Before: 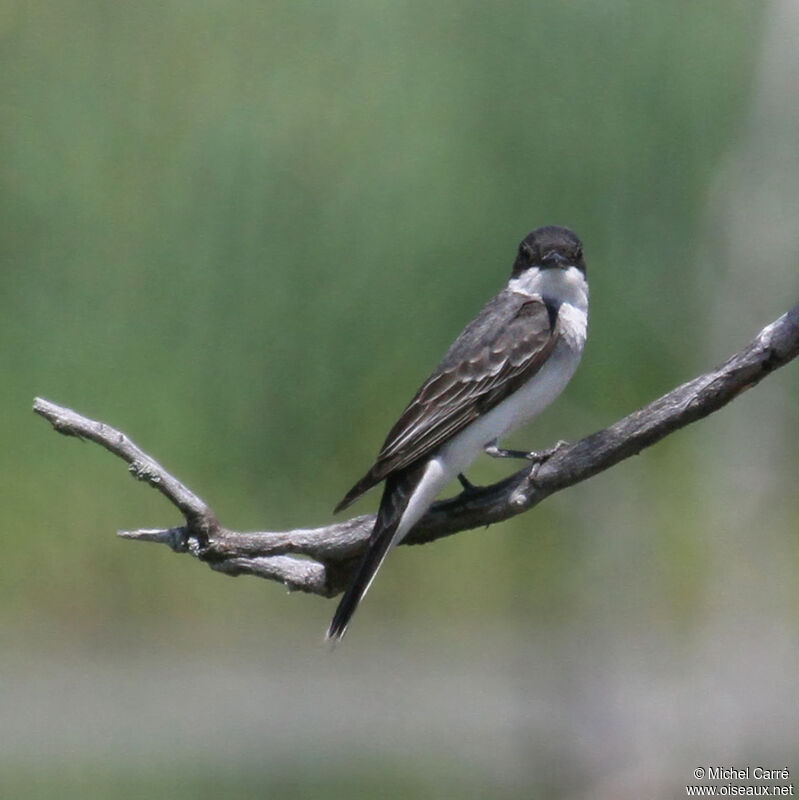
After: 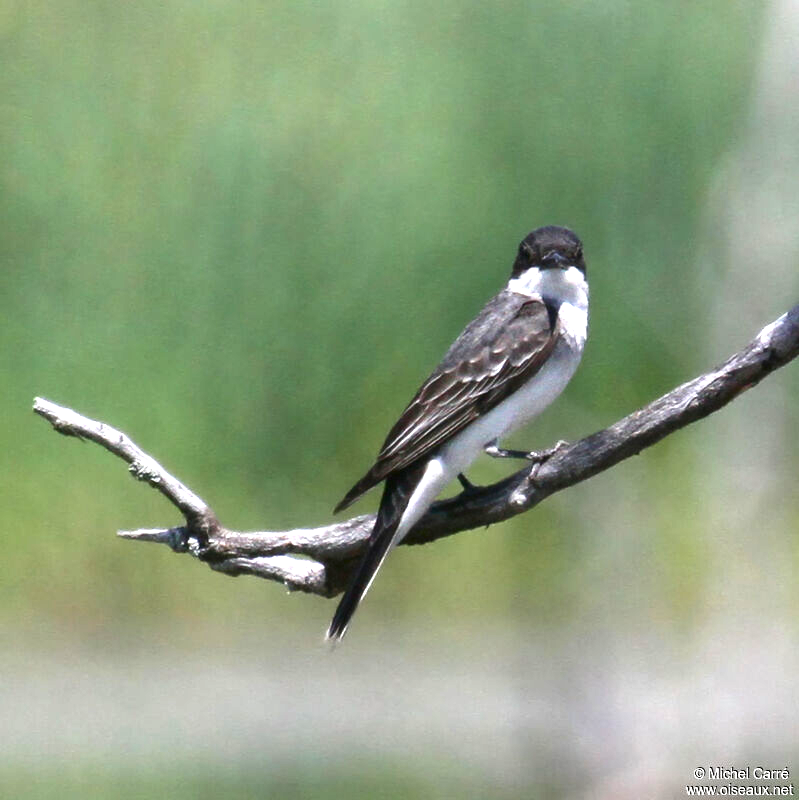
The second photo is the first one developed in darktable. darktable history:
contrast brightness saturation: contrast 0.068, brightness -0.153, saturation 0.106
exposure: black level correction 0, exposure 1.121 EV, compensate exposure bias true, compensate highlight preservation false
